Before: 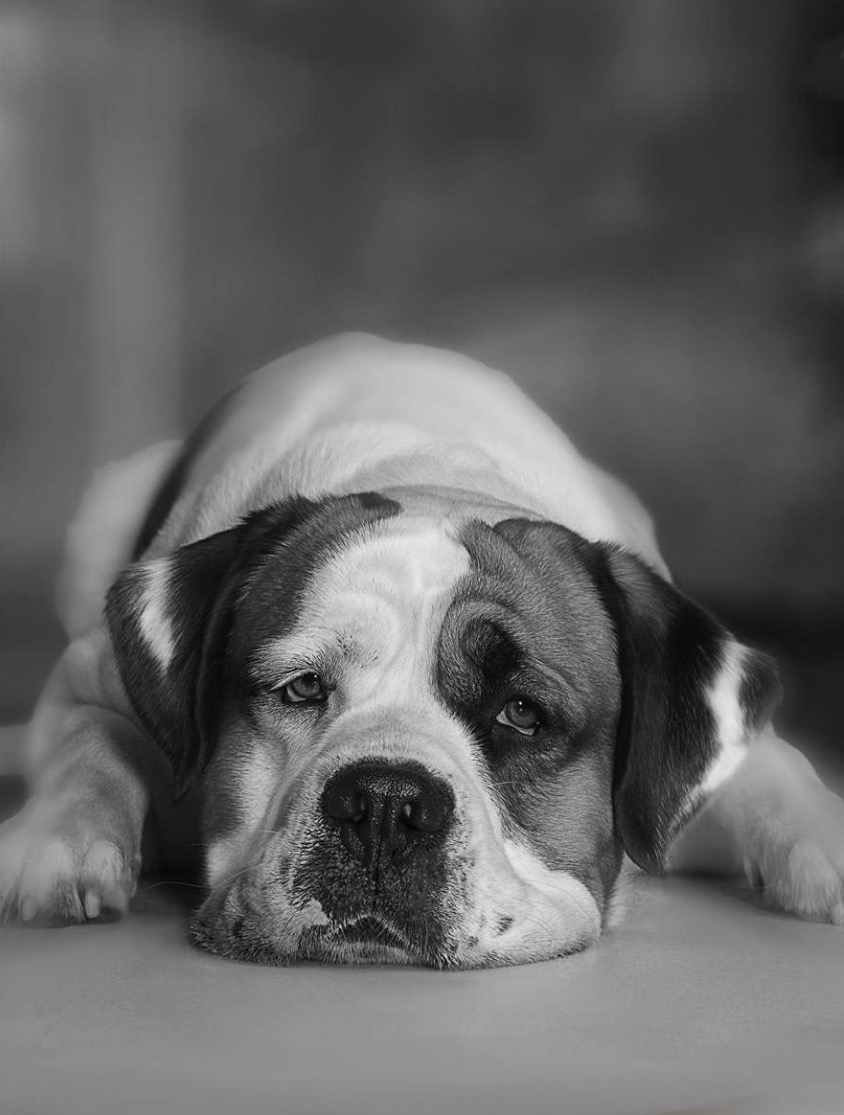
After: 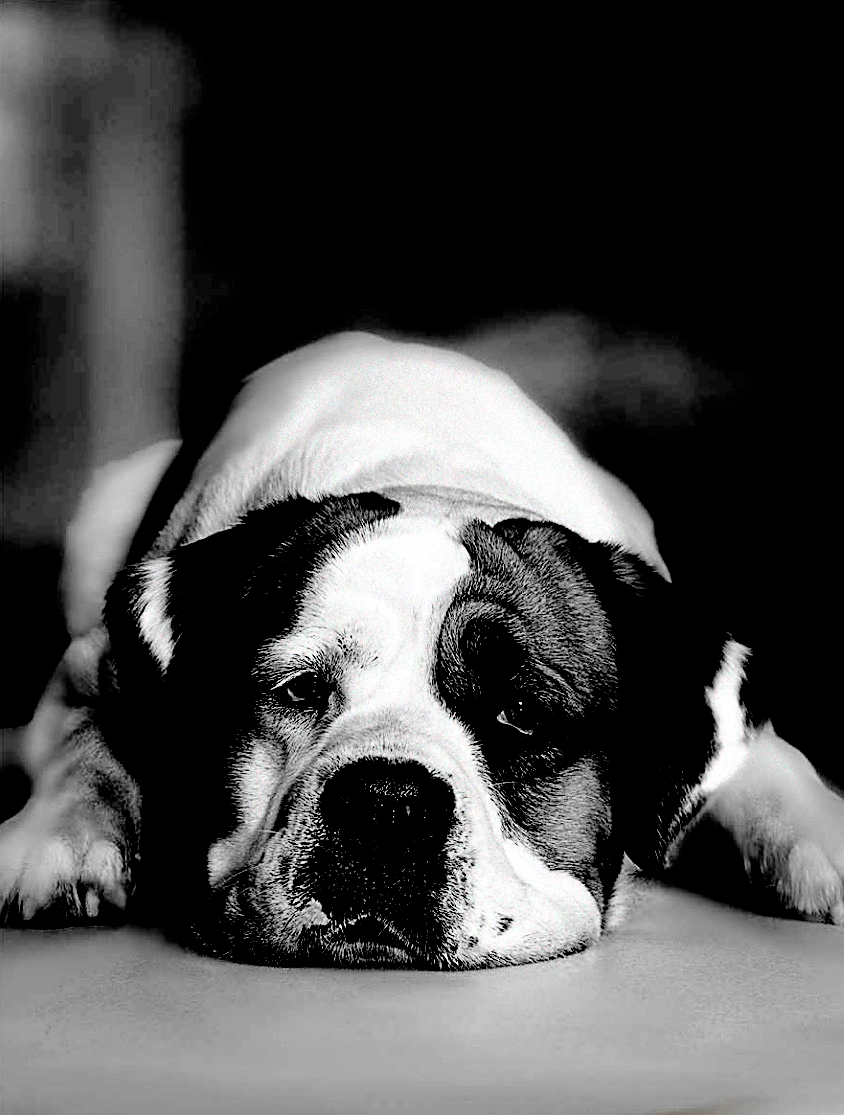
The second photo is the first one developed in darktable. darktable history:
sharpen: on, module defaults
filmic rgb: black relative exposure -1 EV, white relative exposure 2.05 EV, hardness 1.52, contrast 2.25, enable highlight reconstruction true
